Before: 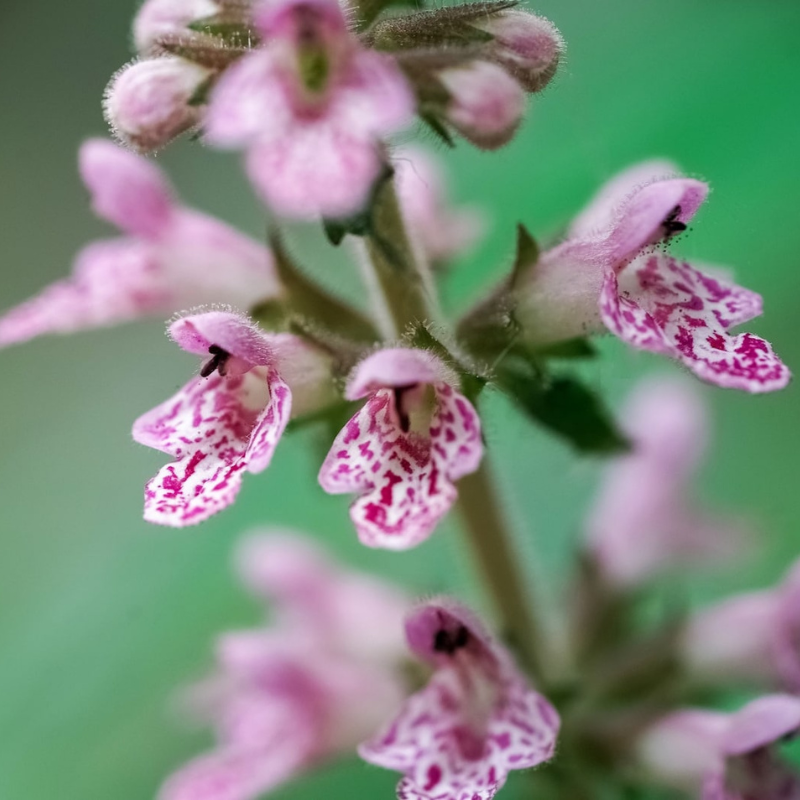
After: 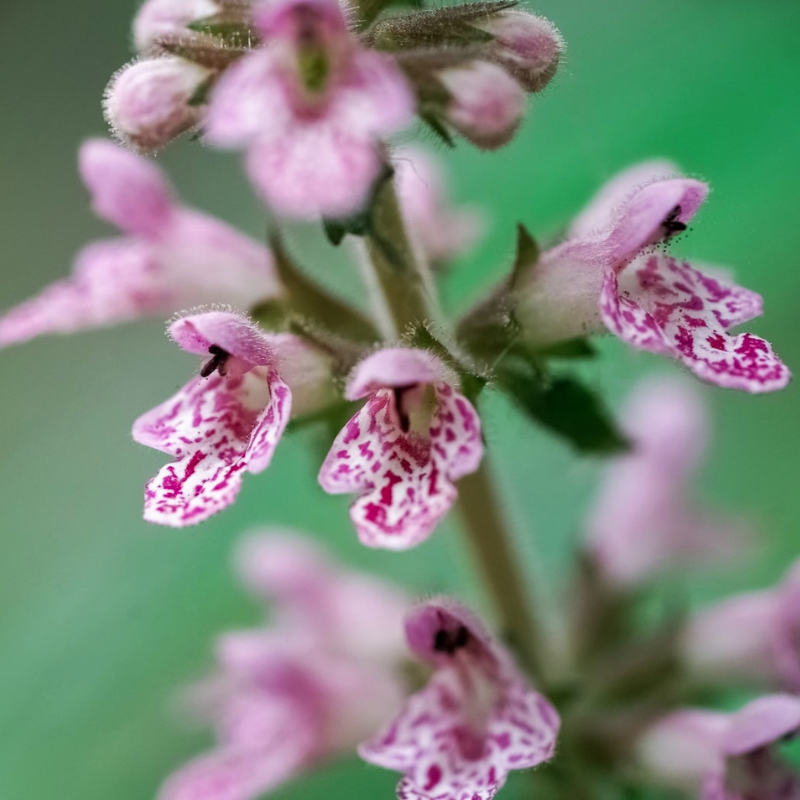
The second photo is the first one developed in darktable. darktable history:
shadows and highlights: shadows 52.39, soften with gaussian
